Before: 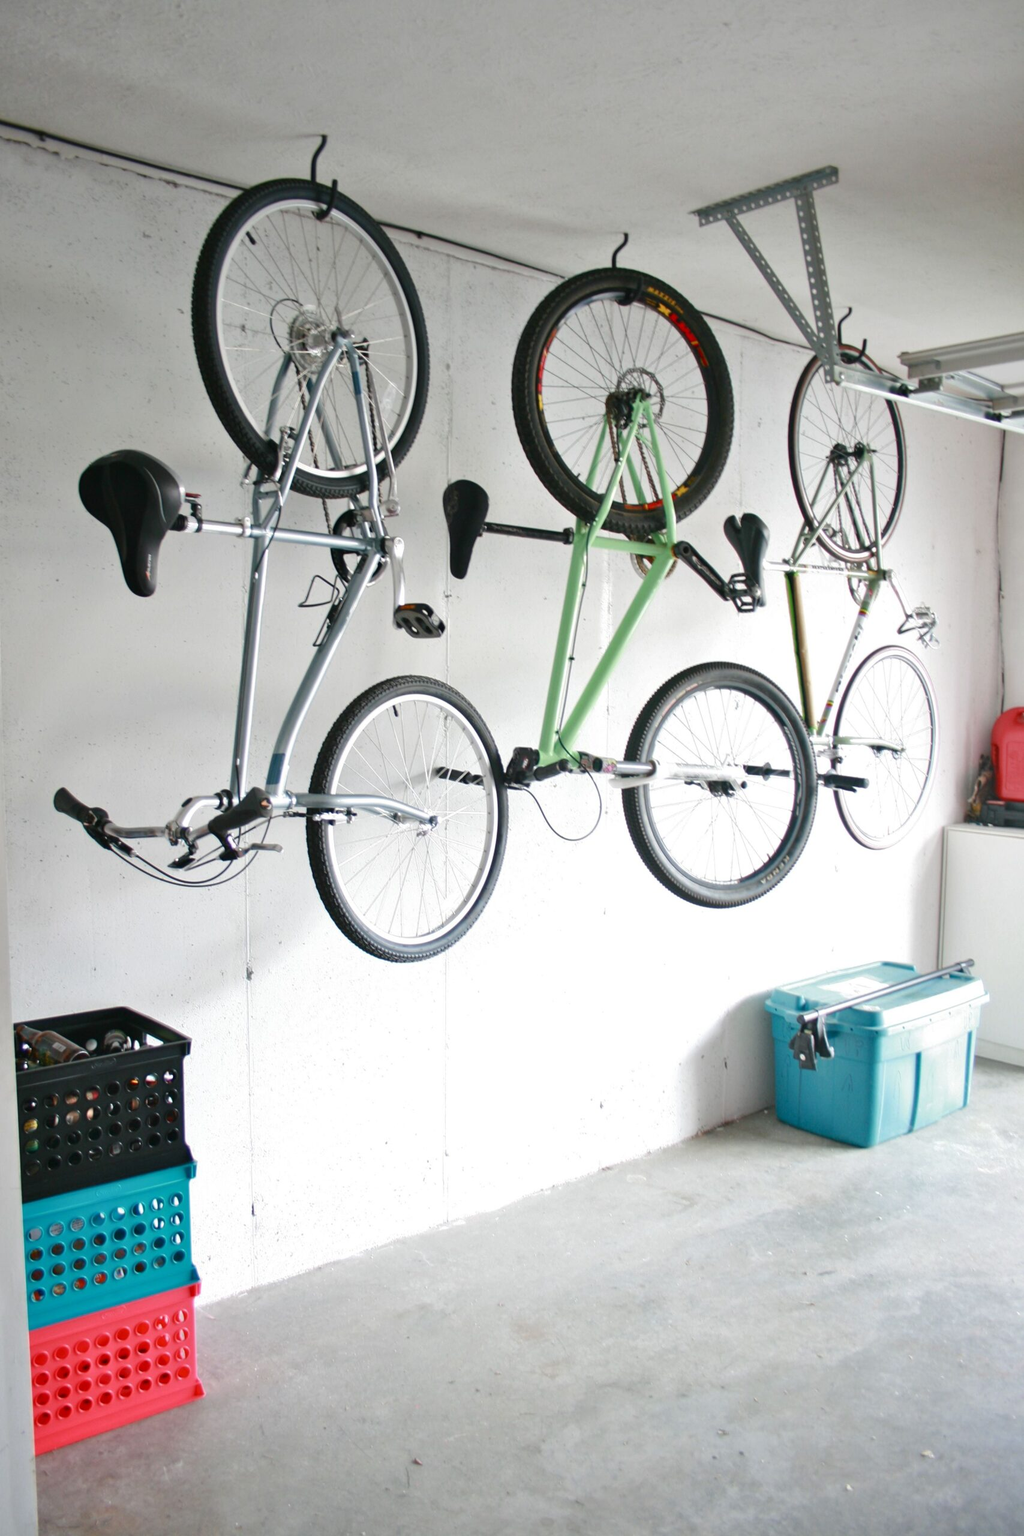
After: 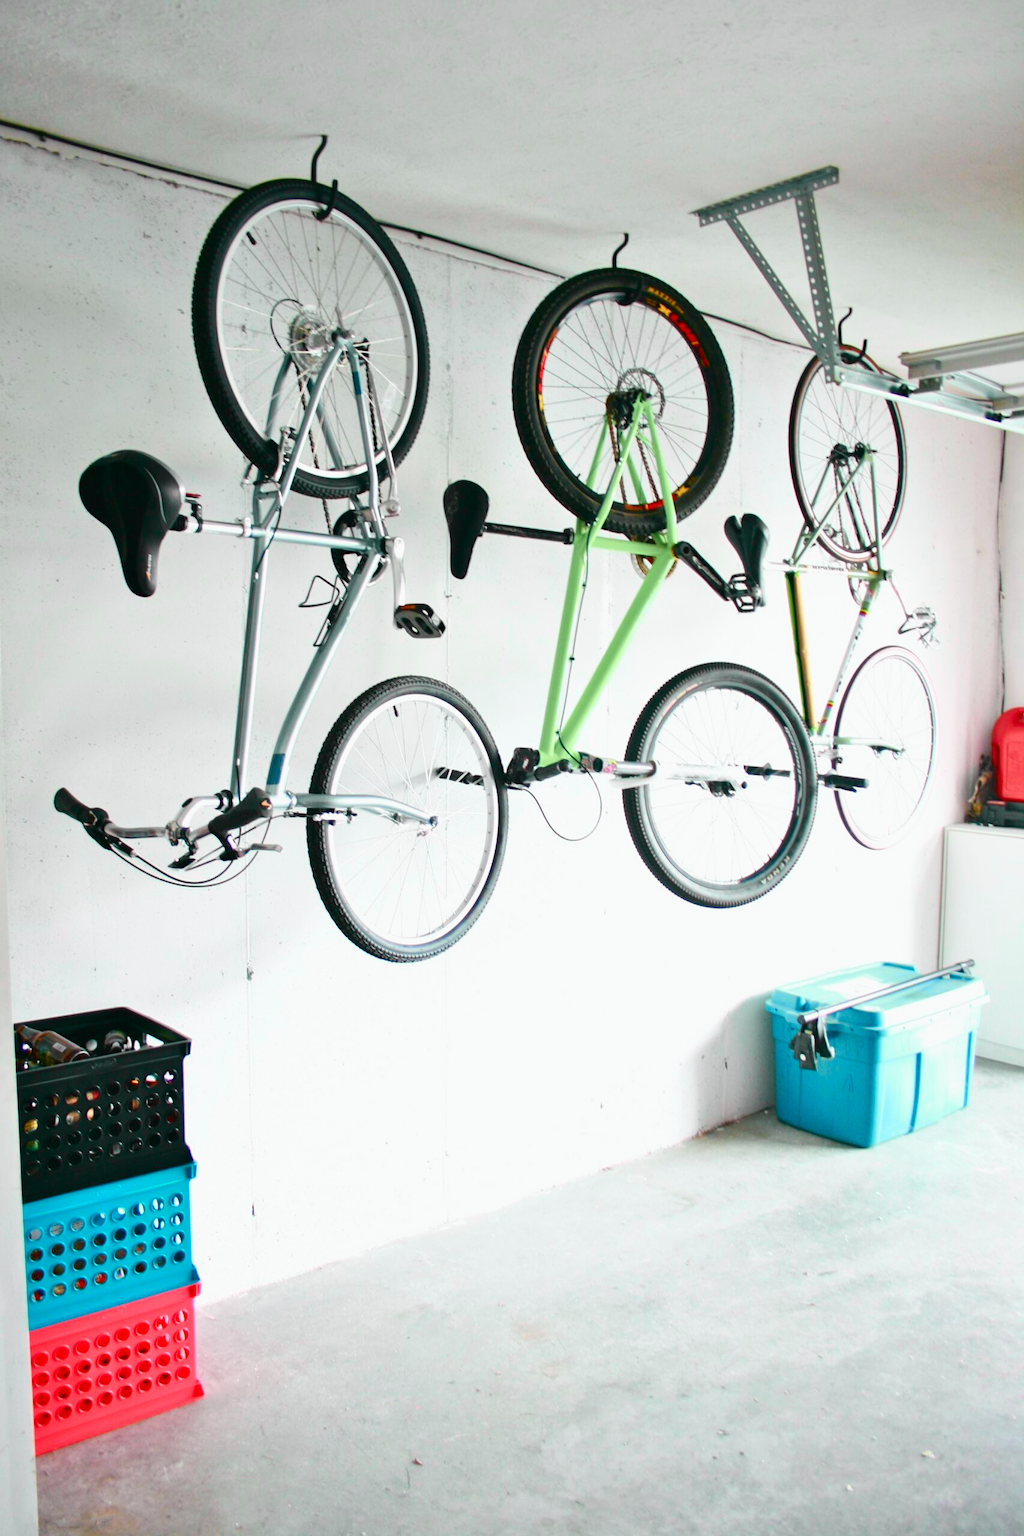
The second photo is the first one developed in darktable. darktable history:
tone curve: curves: ch0 [(0, 0.003) (0.044, 0.032) (0.12, 0.089) (0.19, 0.164) (0.269, 0.269) (0.473, 0.533) (0.595, 0.695) (0.718, 0.823) (0.855, 0.931) (1, 0.982)]; ch1 [(0, 0) (0.243, 0.245) (0.427, 0.387) (0.493, 0.481) (0.501, 0.5) (0.521, 0.528) (0.554, 0.586) (0.607, 0.655) (0.671, 0.735) (0.796, 0.85) (1, 1)]; ch2 [(0, 0) (0.249, 0.216) (0.357, 0.317) (0.448, 0.432) (0.478, 0.492) (0.498, 0.499) (0.517, 0.519) (0.537, 0.57) (0.569, 0.623) (0.61, 0.663) (0.706, 0.75) (0.808, 0.809) (0.991, 0.968)], color space Lab, independent channels, preserve colors none
